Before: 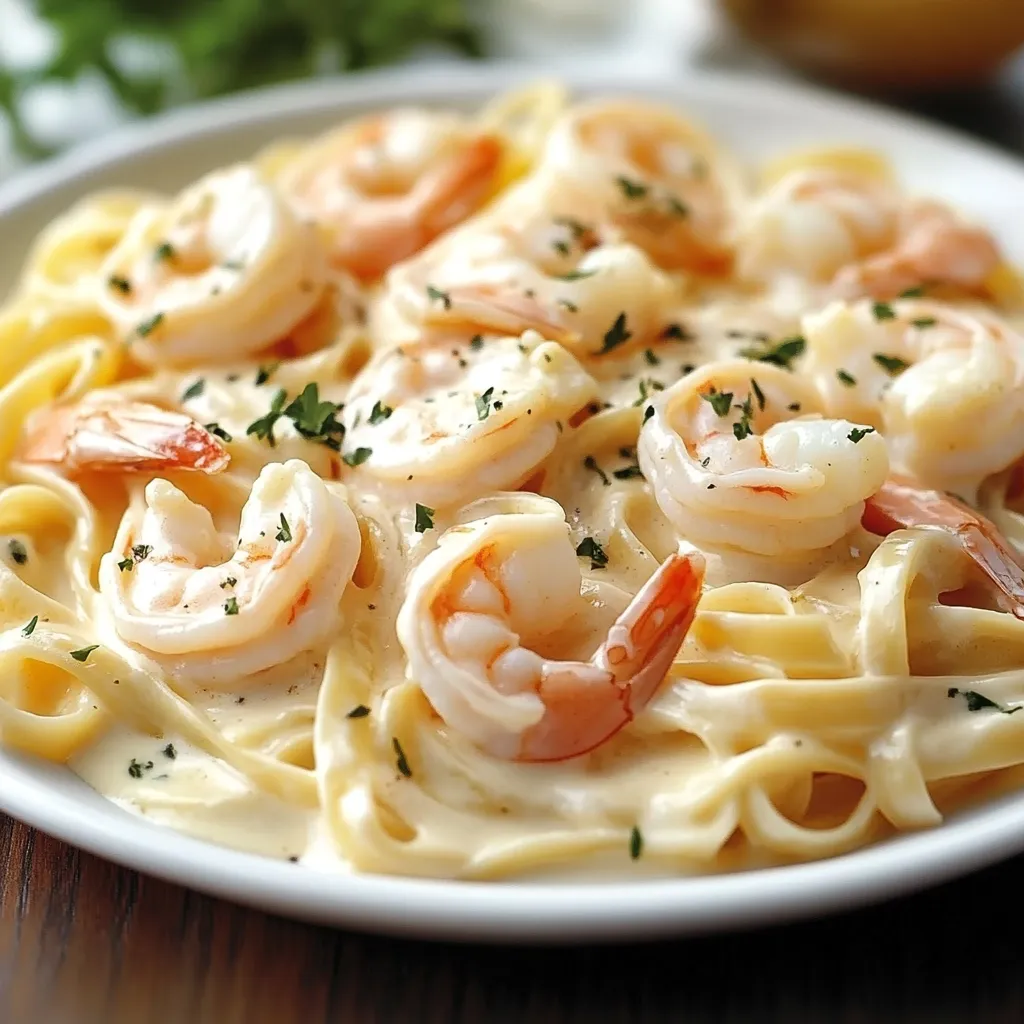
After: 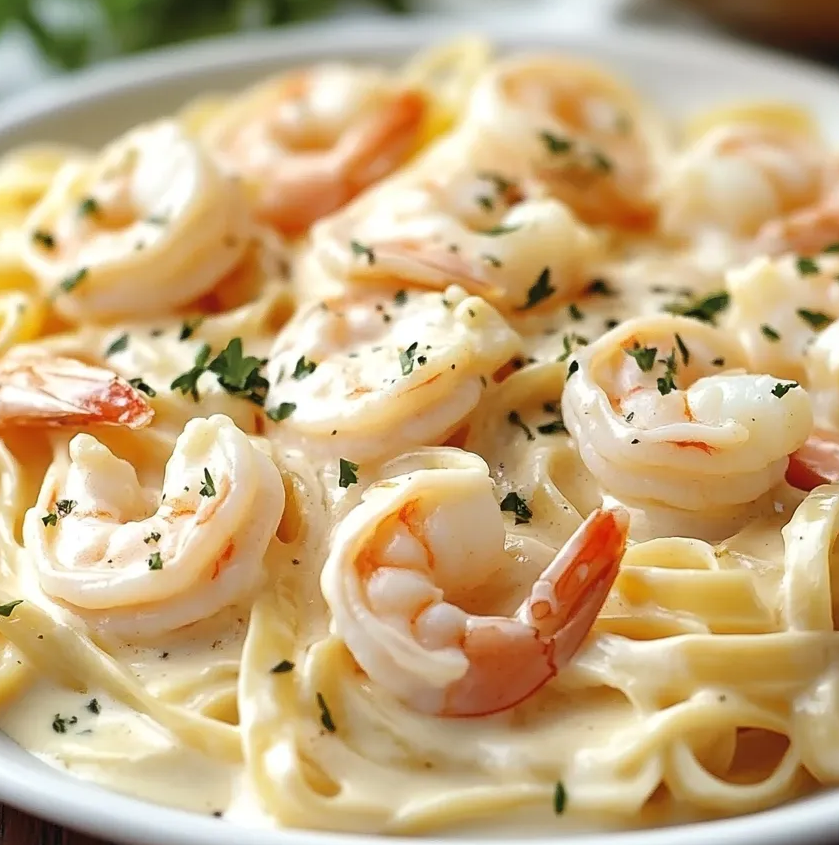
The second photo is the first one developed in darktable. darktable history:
crop and rotate: left 7.483%, top 4.446%, right 10.541%, bottom 13.031%
